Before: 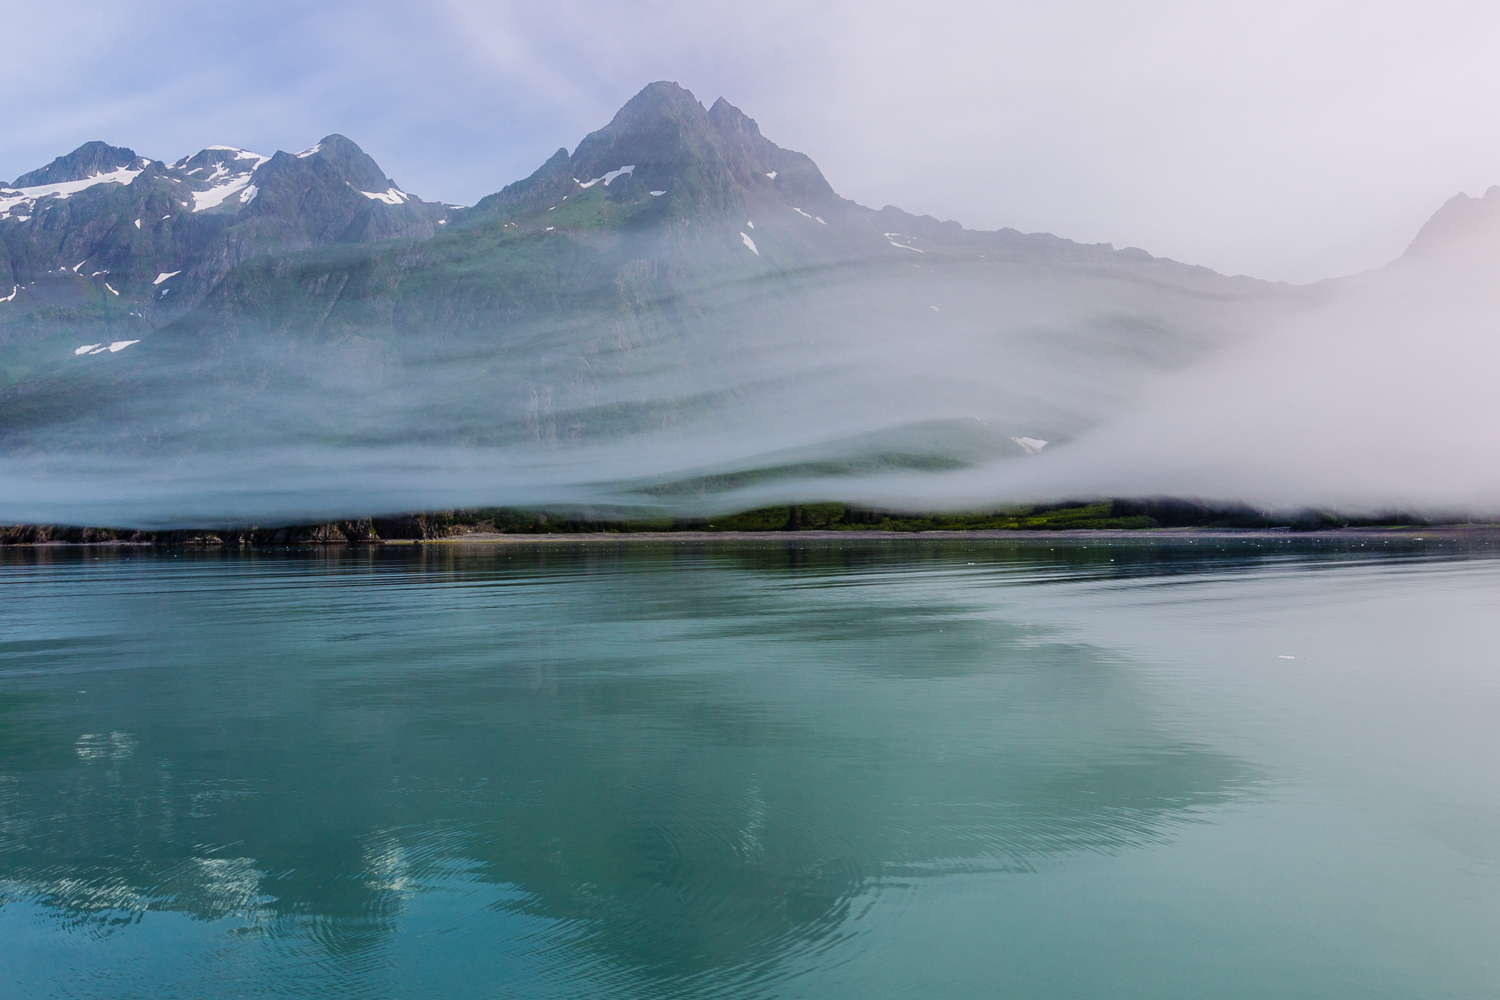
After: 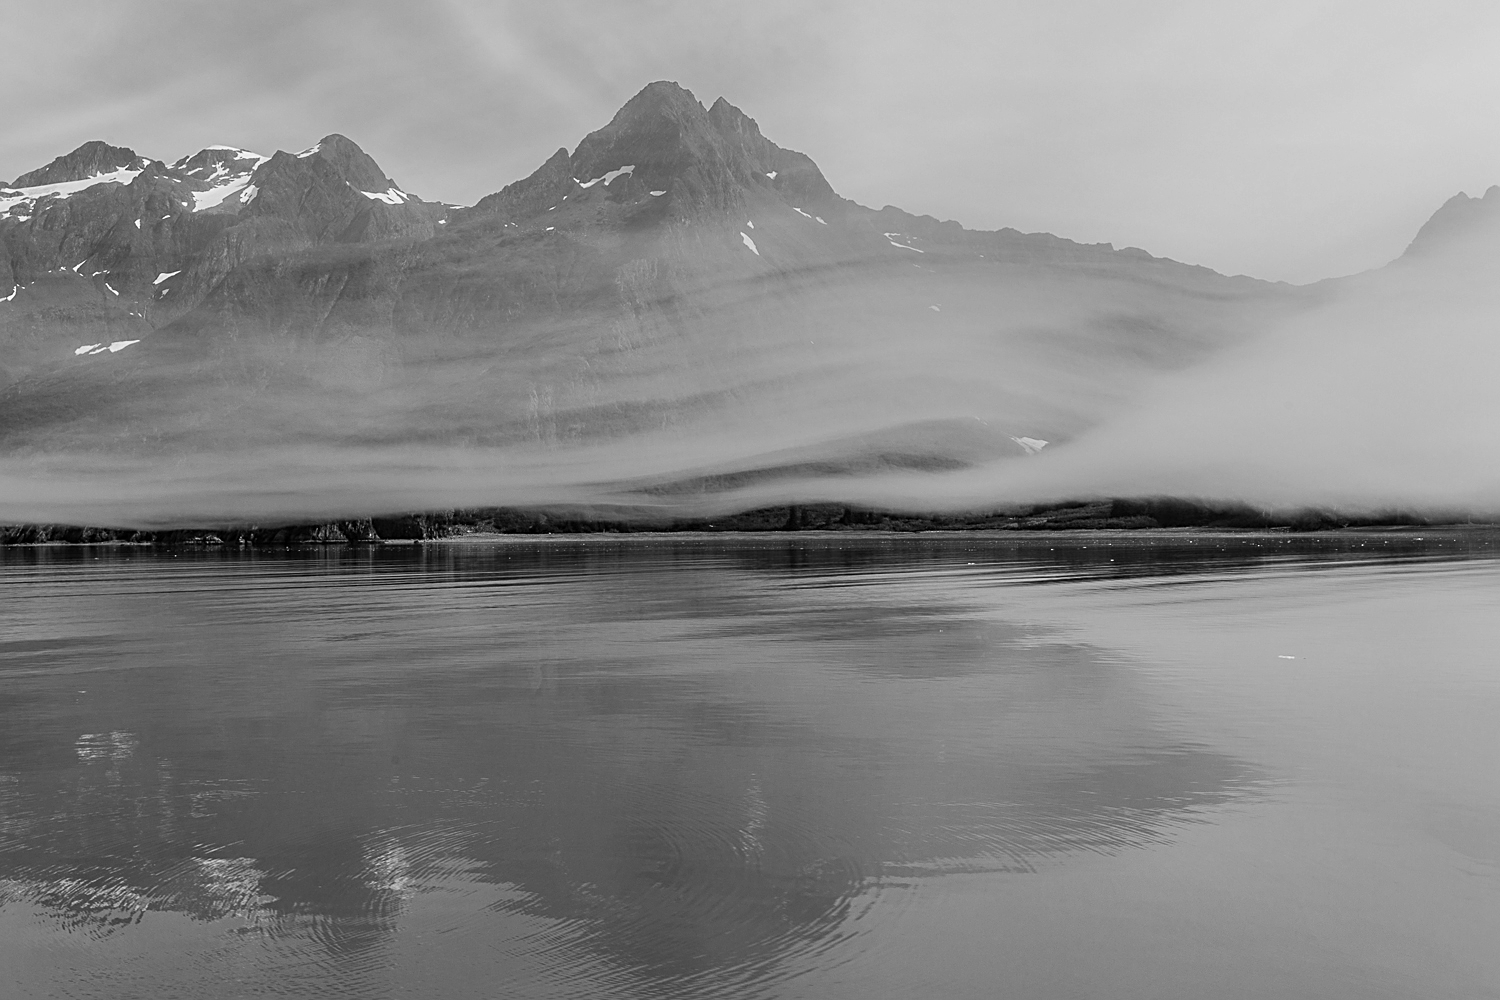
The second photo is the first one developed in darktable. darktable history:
monochrome: on, module defaults
sharpen: on, module defaults
shadows and highlights: soften with gaussian
